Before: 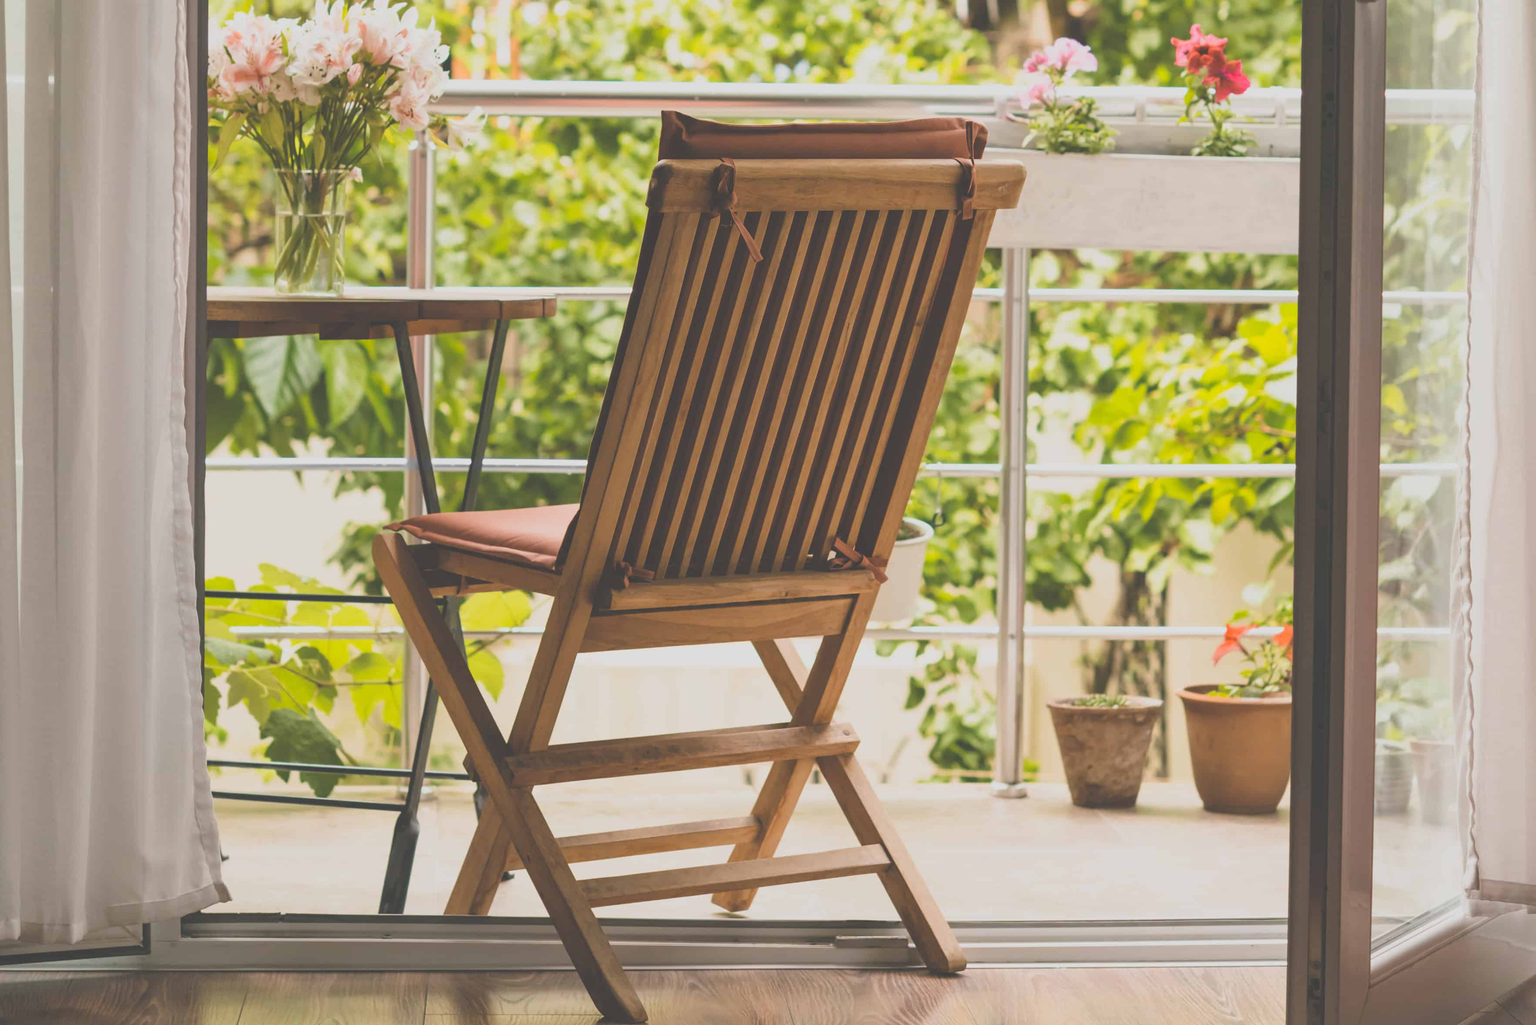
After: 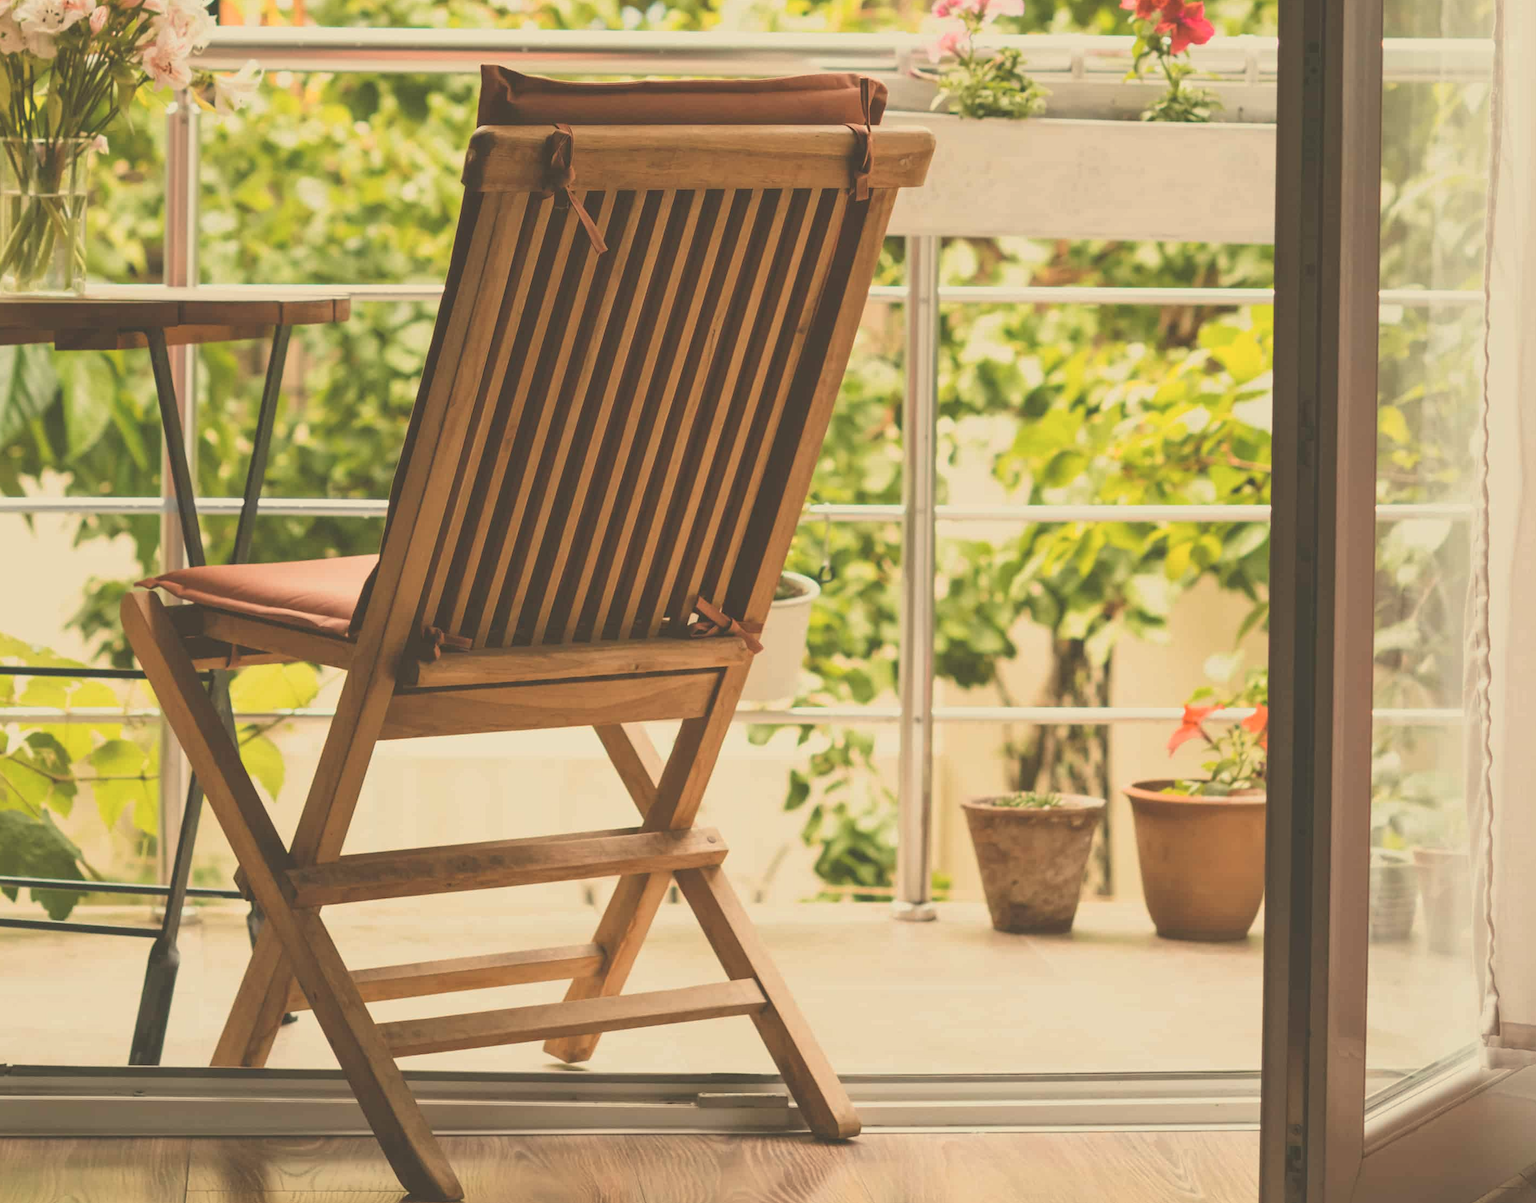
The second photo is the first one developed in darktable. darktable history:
exposure: black level correction 0.001, compensate highlight preservation false
color calibration: illuminant as shot in camera, x 0.358, y 0.373, temperature 4628.91 K
crop and rotate: left 17.959%, top 5.771%, right 1.742%
white balance: red 1.08, blue 0.791
contrast brightness saturation: saturation -0.05
